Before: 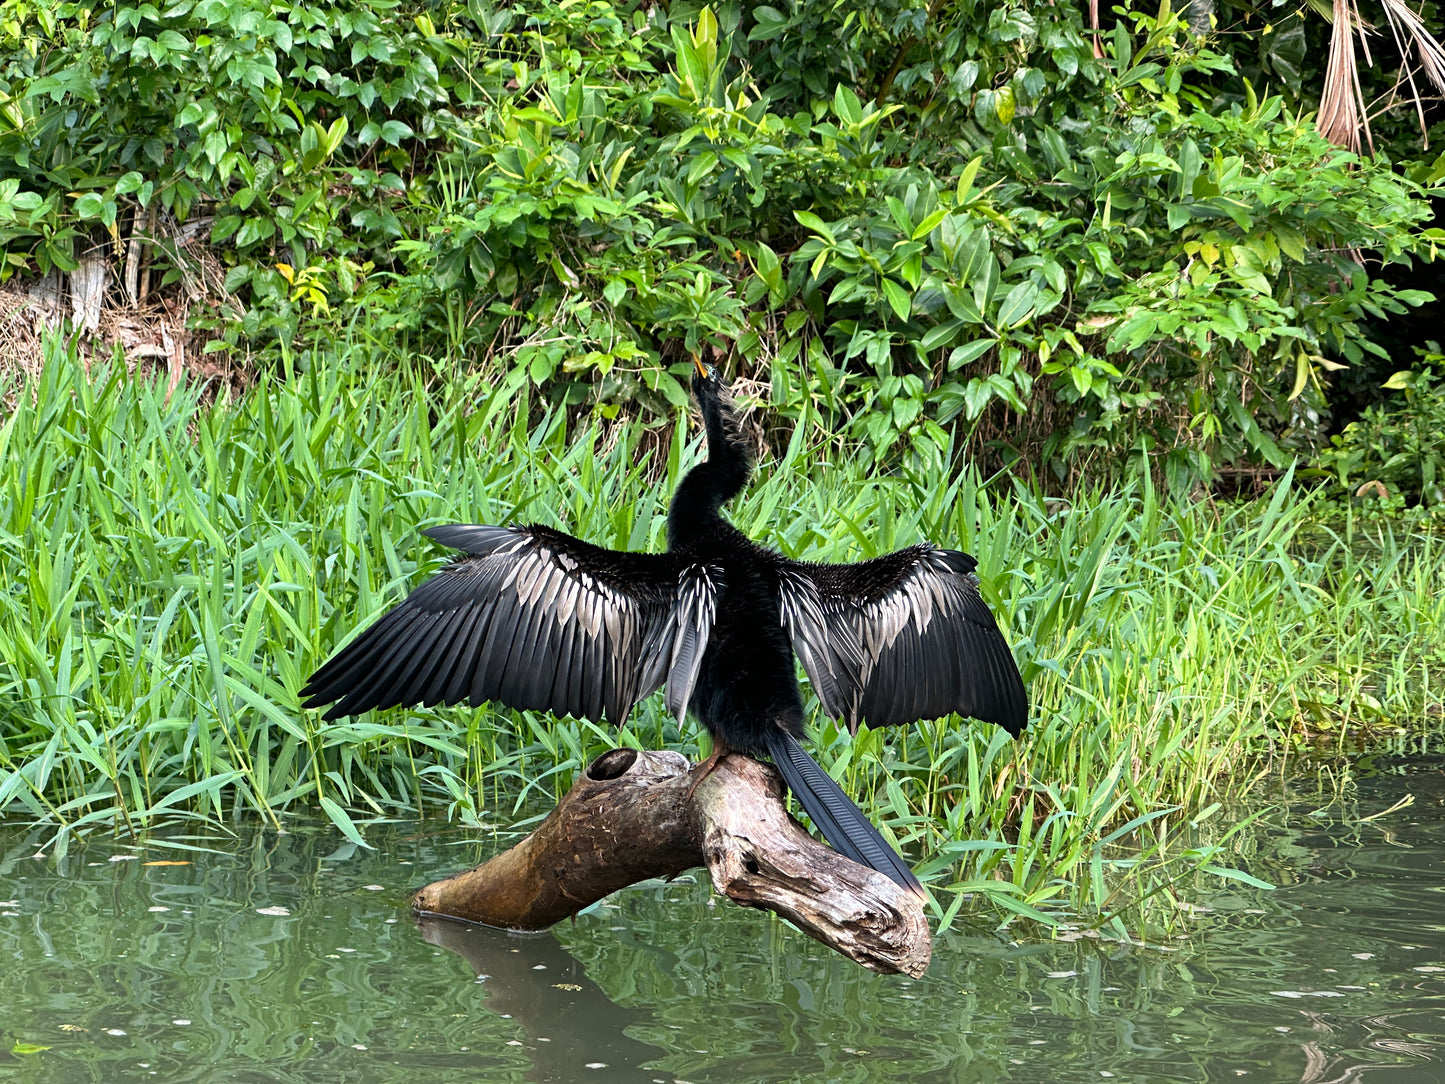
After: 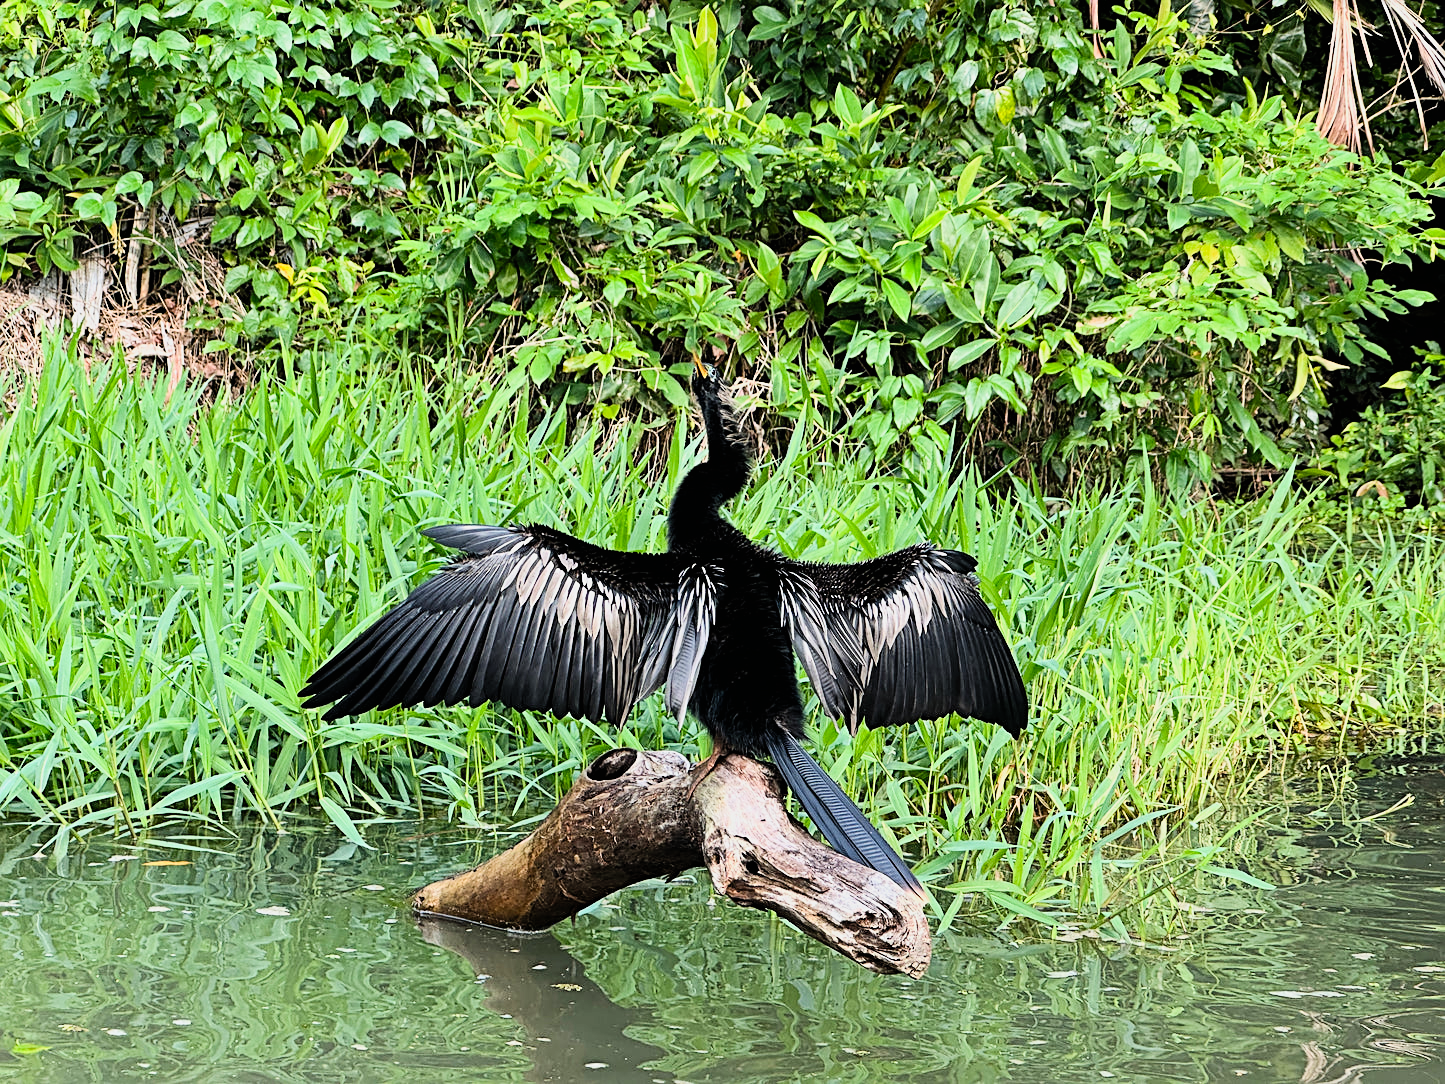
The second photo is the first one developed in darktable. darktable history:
contrast brightness saturation: contrast 0.2, brightness 0.16, saturation 0.22
exposure: exposure 0.197 EV, compensate highlight preservation false
sharpen: on, module defaults
filmic rgb: black relative exposure -7.65 EV, white relative exposure 4.56 EV, hardness 3.61, contrast 1.05
